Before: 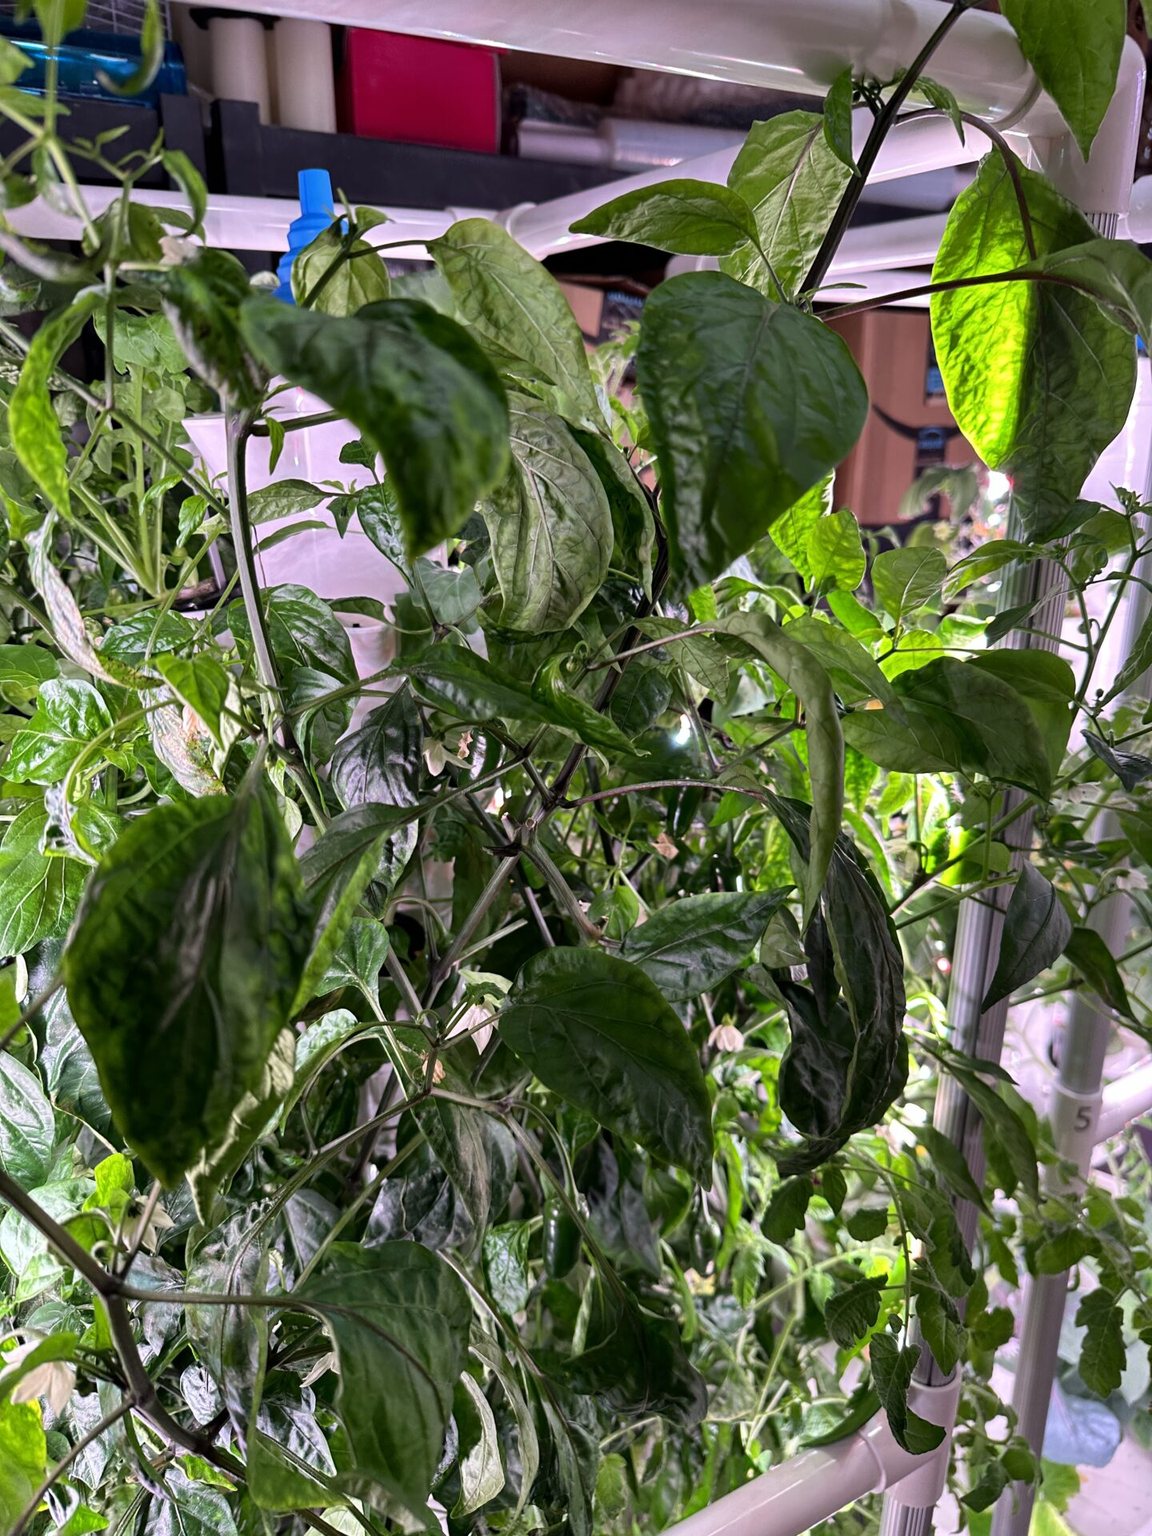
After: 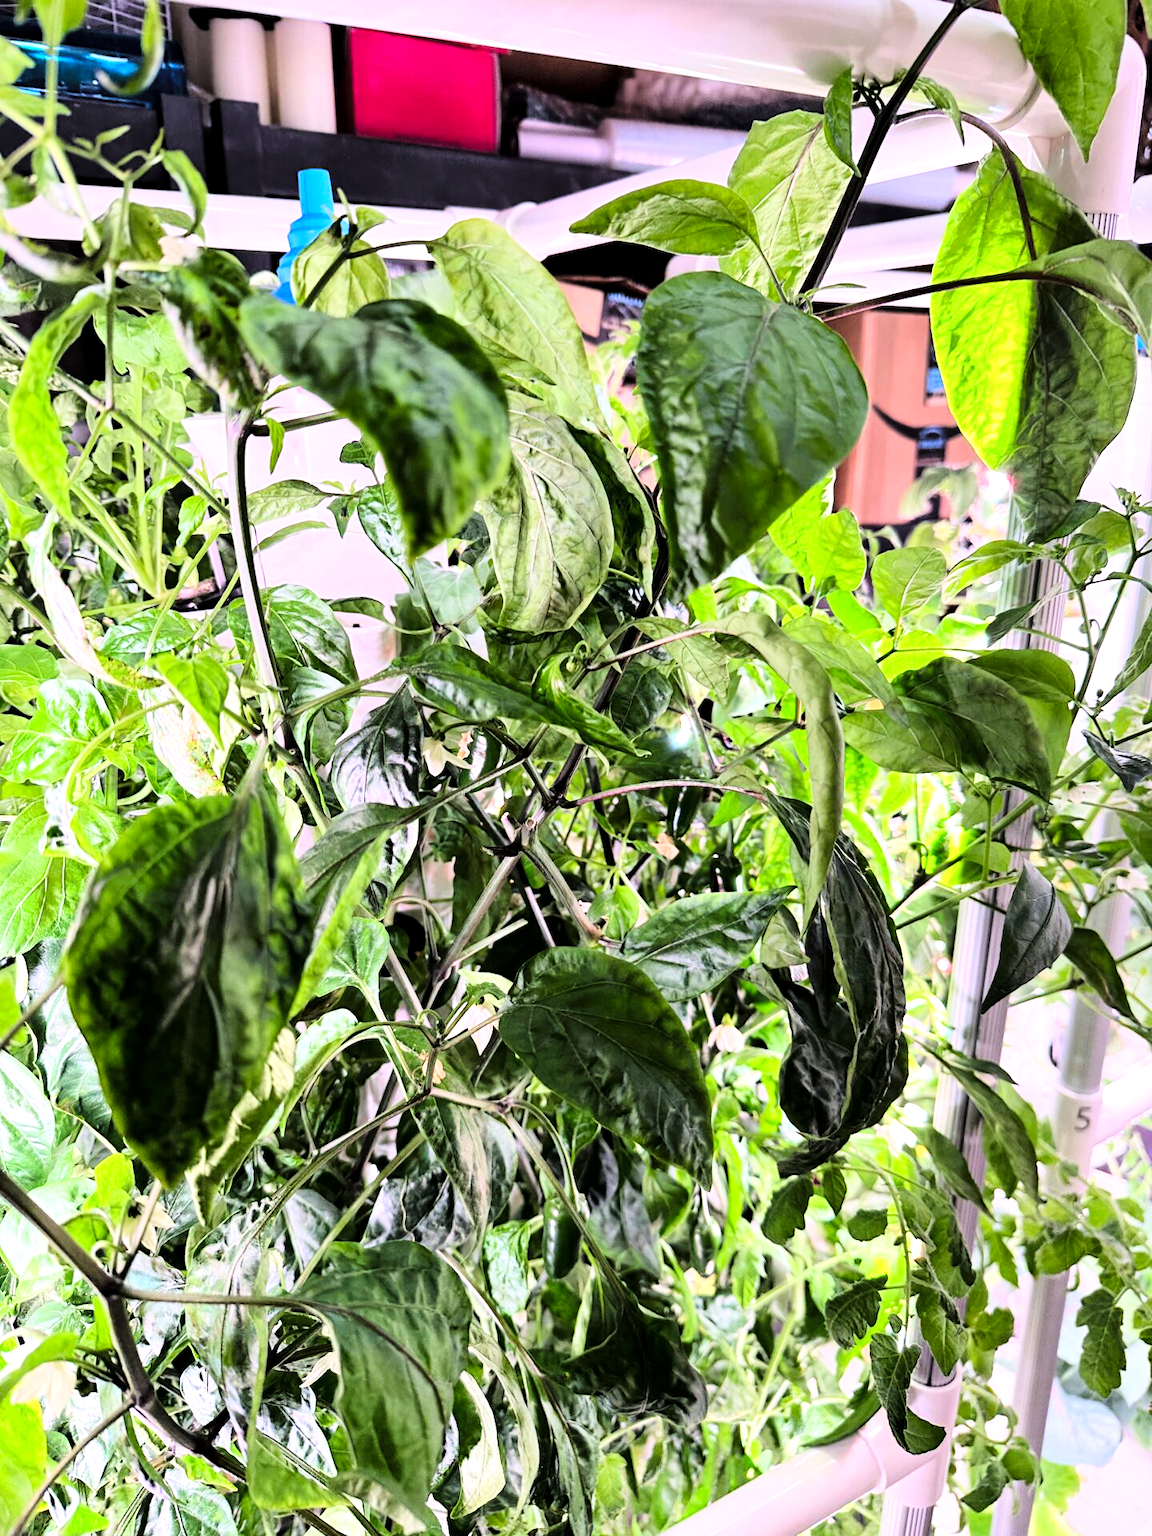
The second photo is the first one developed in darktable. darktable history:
tone curve: curves: ch0 [(0, 0) (0.004, 0) (0.133, 0.071) (0.325, 0.456) (0.832, 0.957) (1, 1)], color space Lab, linked channels, preserve colors none
exposure: exposure 0.6 EV, compensate highlight preservation false
